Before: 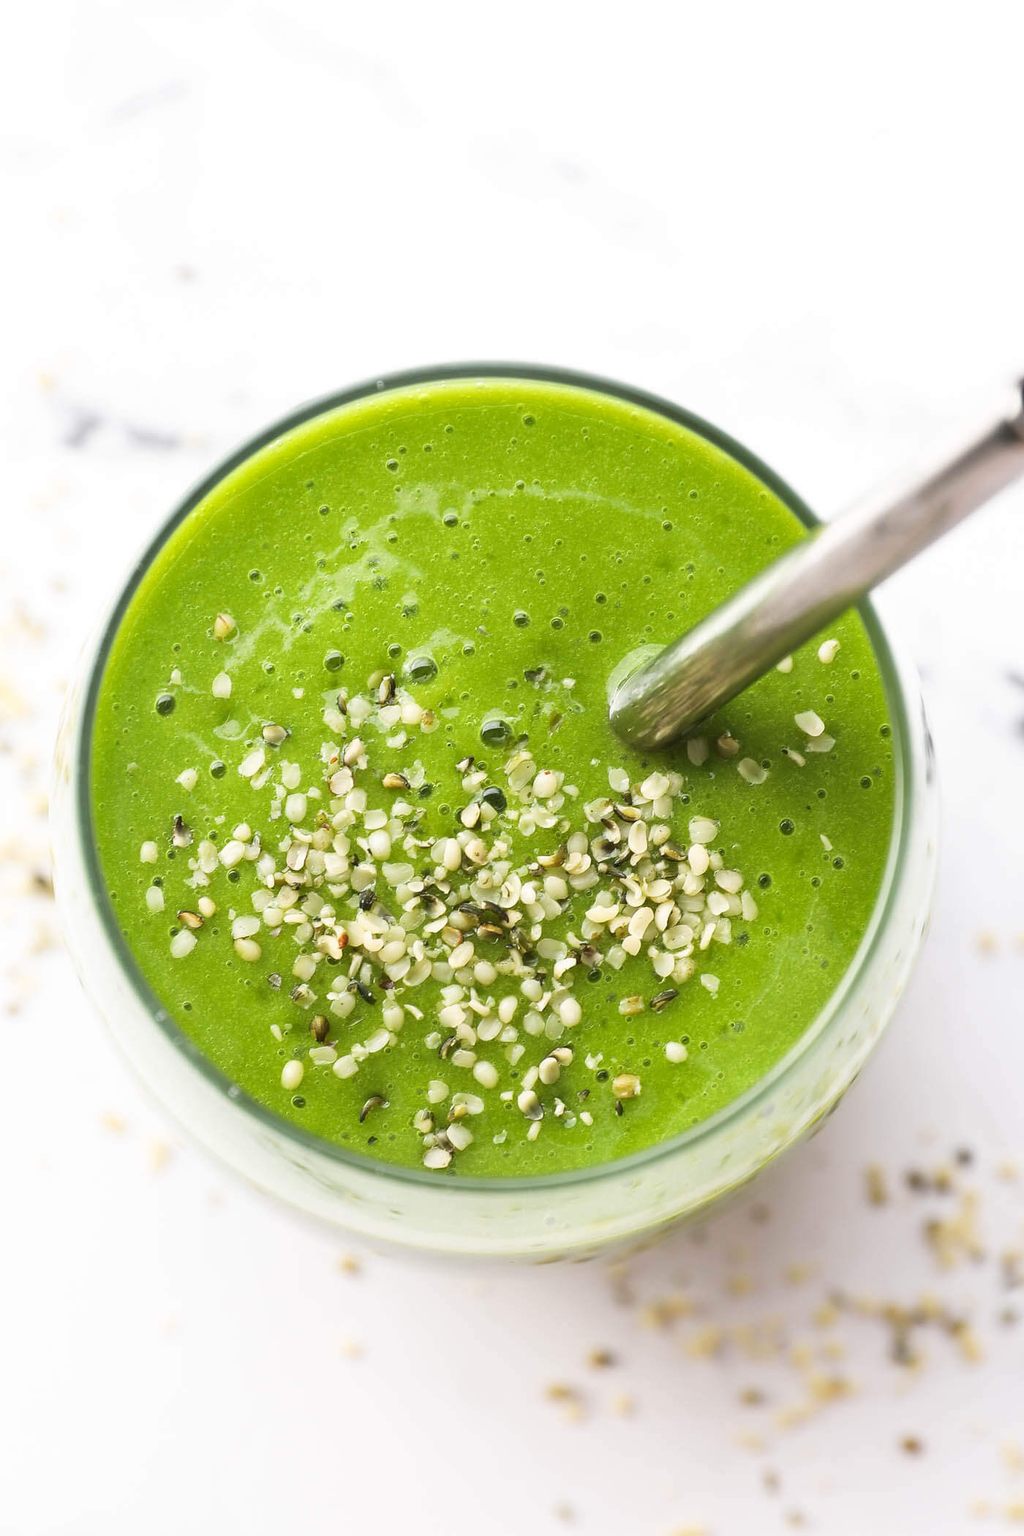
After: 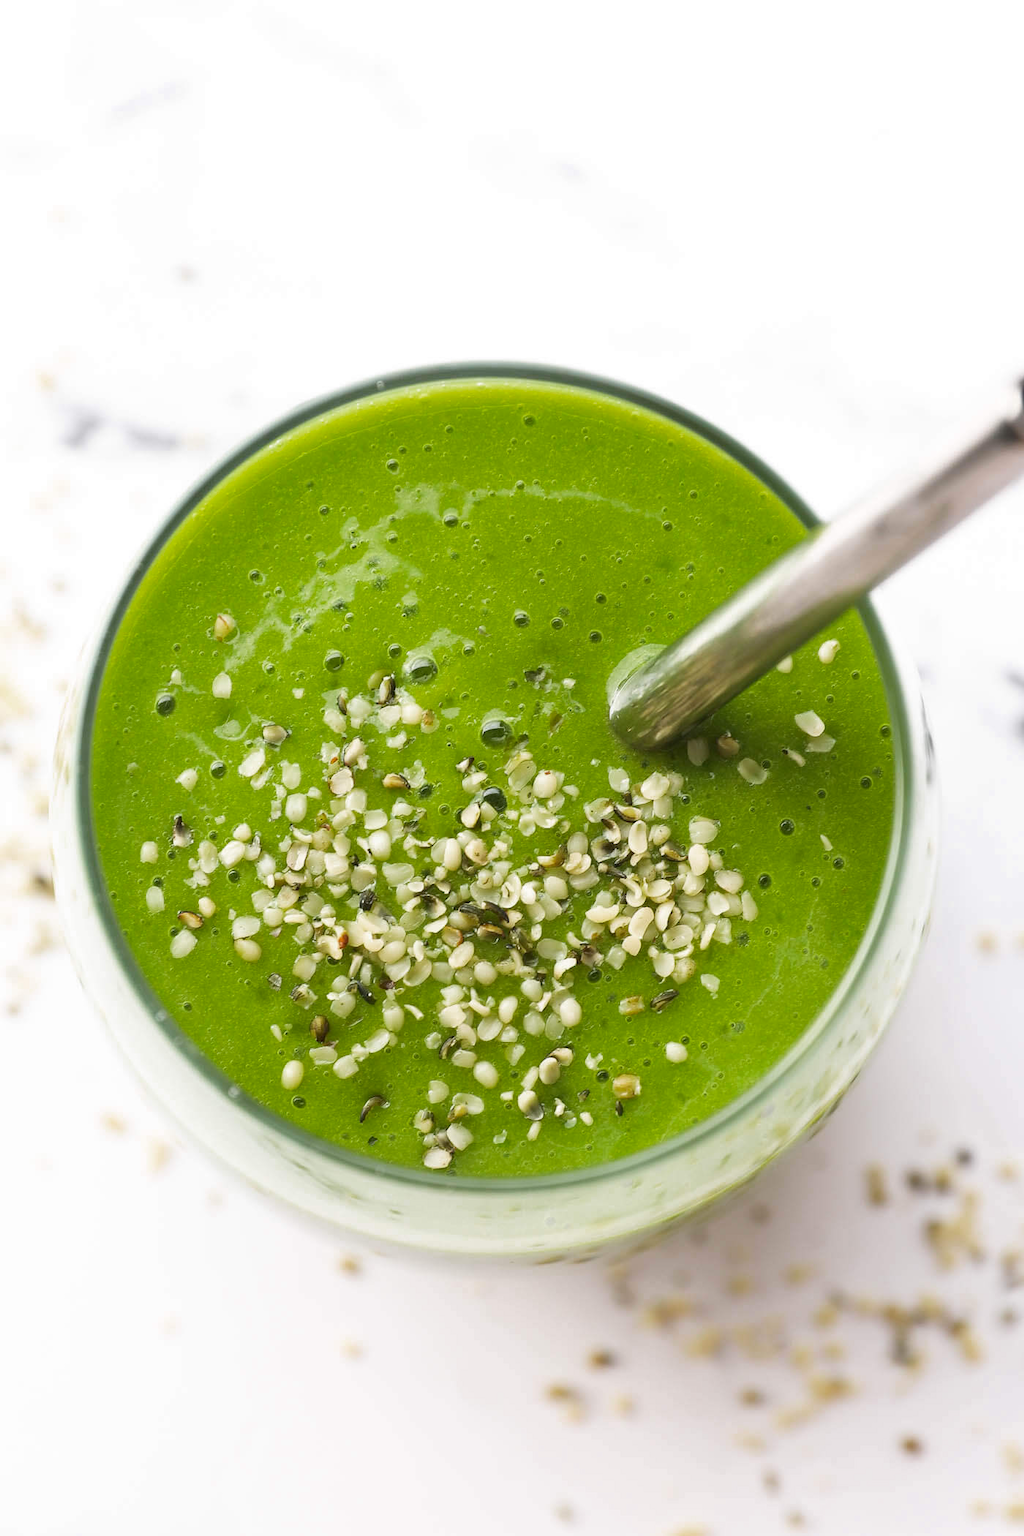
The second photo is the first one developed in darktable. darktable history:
color zones: curves: ch0 [(0, 0.444) (0.143, 0.442) (0.286, 0.441) (0.429, 0.441) (0.571, 0.441) (0.714, 0.441) (0.857, 0.442) (1, 0.444)]
